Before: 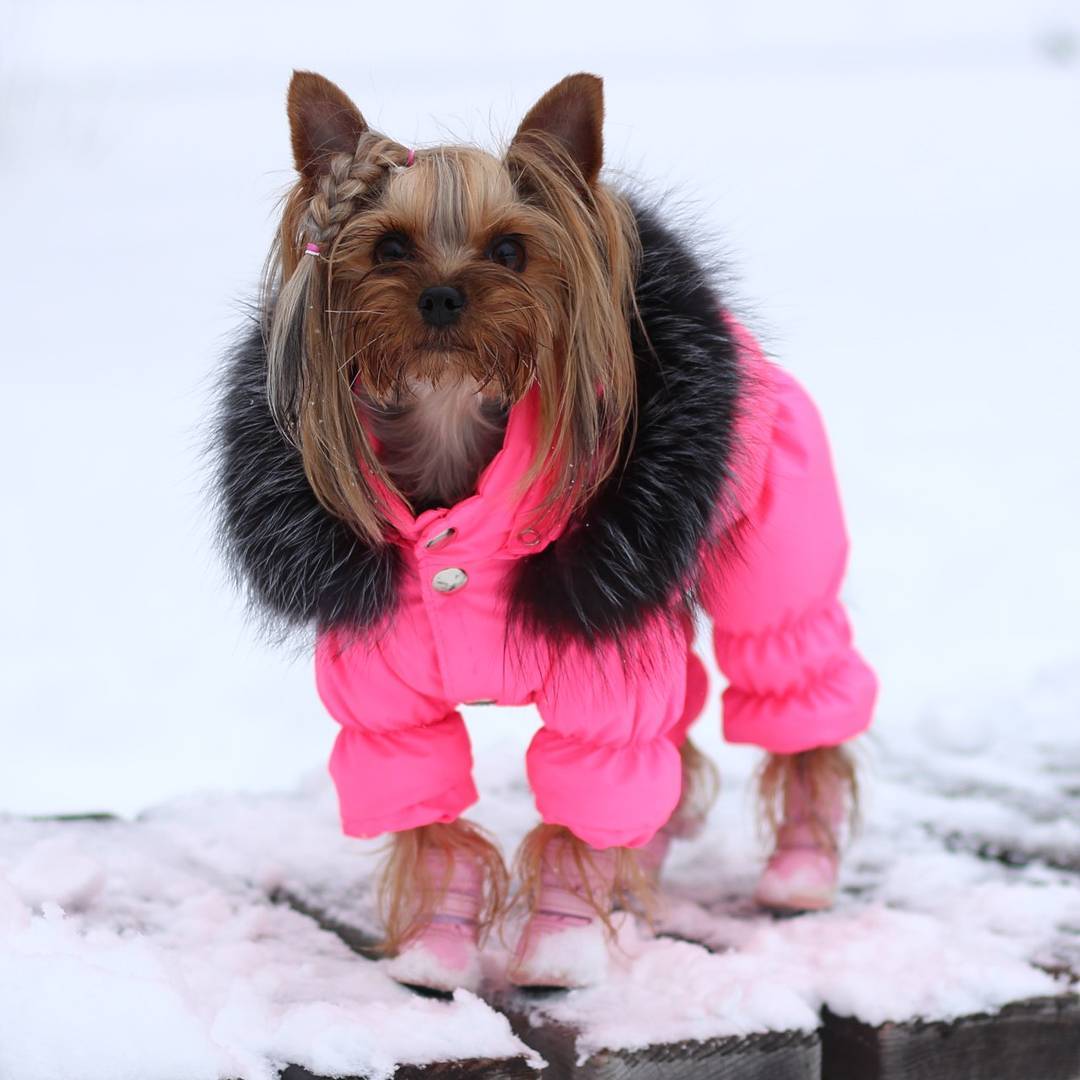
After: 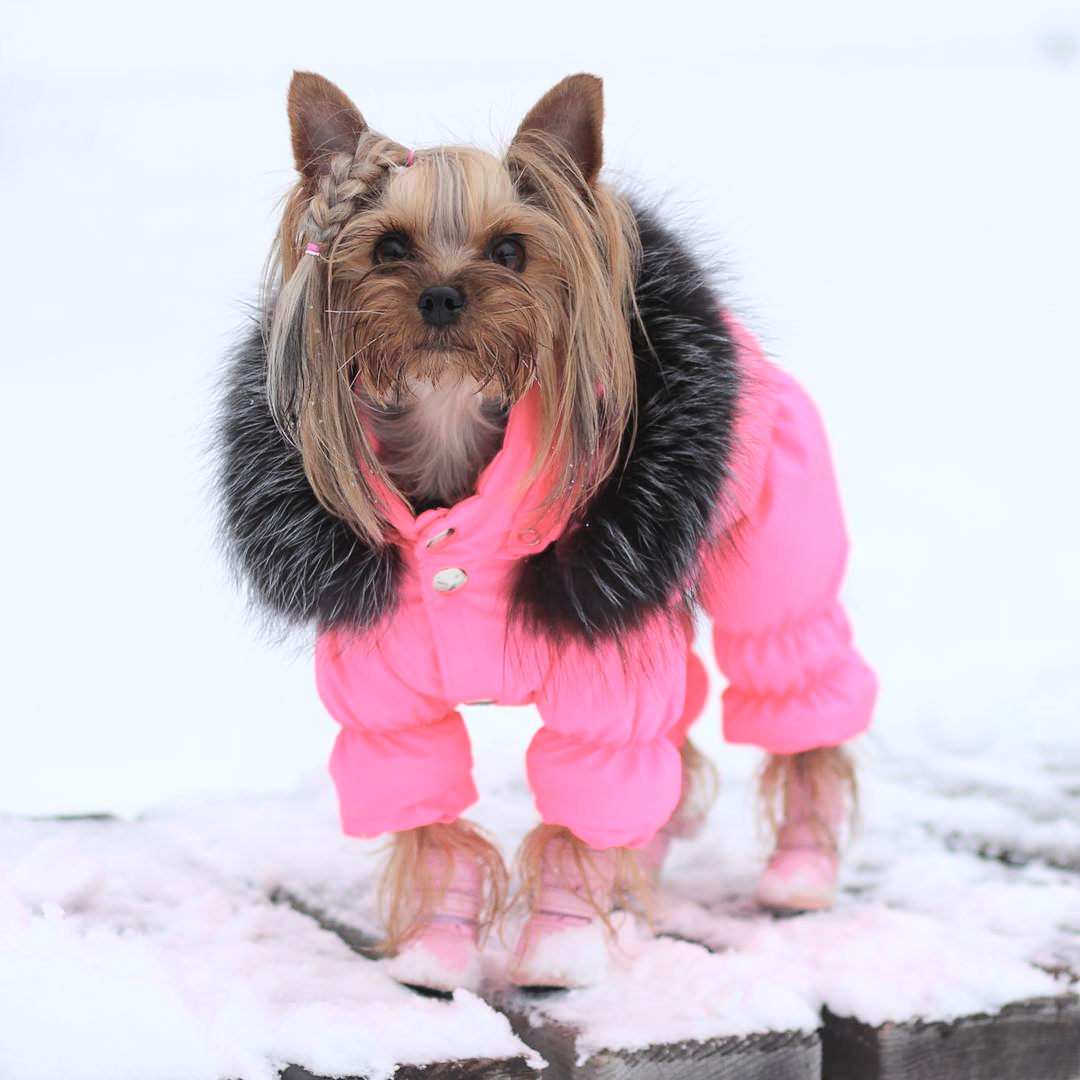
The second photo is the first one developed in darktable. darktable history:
global tonemap: drago (0.7, 100)
exposure: exposure -0.582 EV, compensate highlight preservation false
